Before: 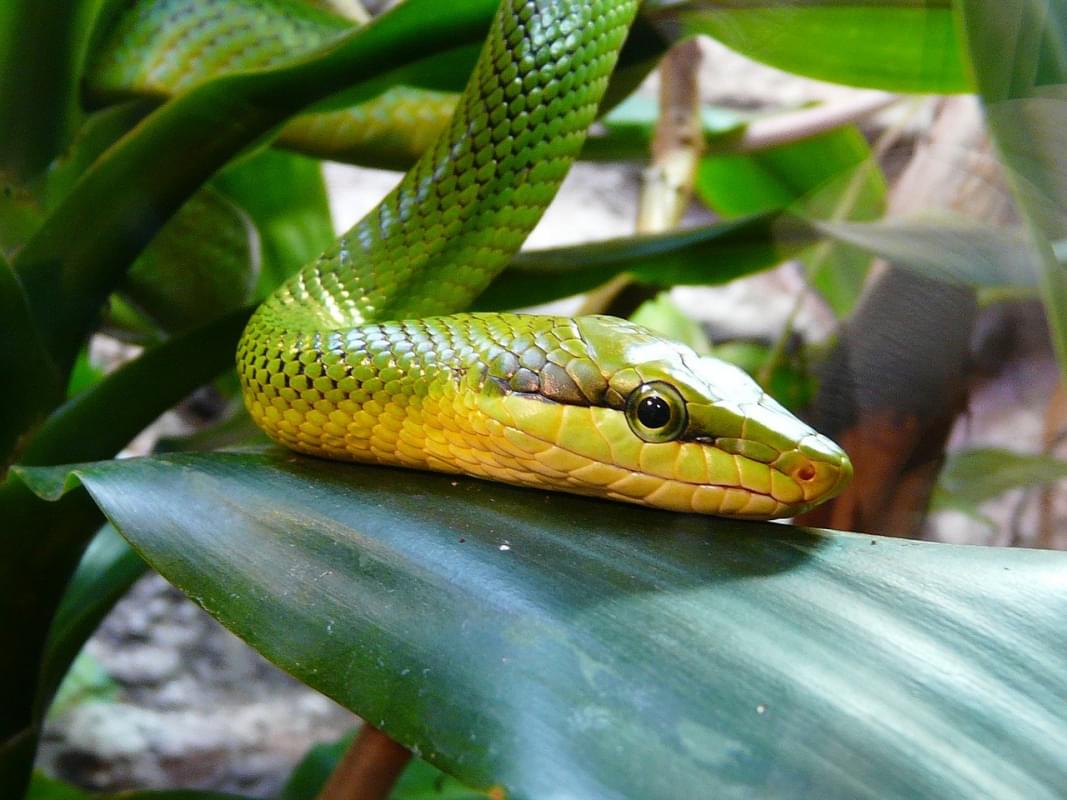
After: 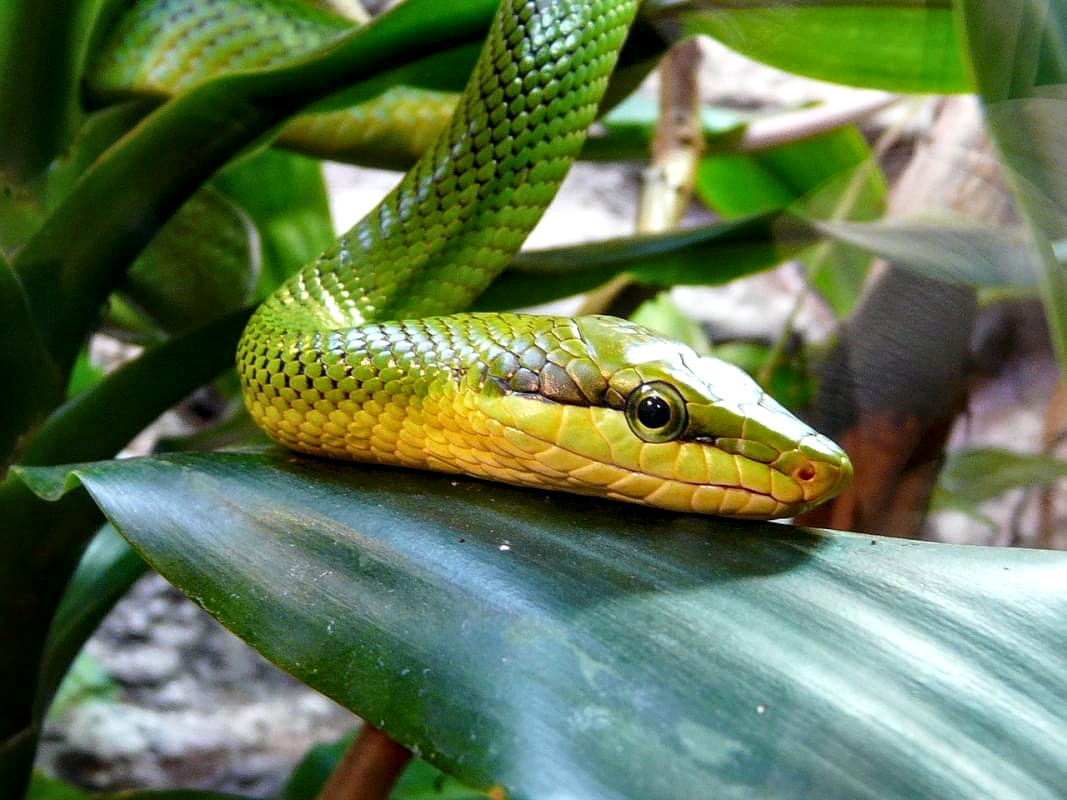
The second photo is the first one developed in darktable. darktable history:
contrast equalizer: octaves 7, y [[0.6 ×6], [0.55 ×6], [0 ×6], [0 ×6], [0 ×6]], mix 0.3
local contrast: on, module defaults
